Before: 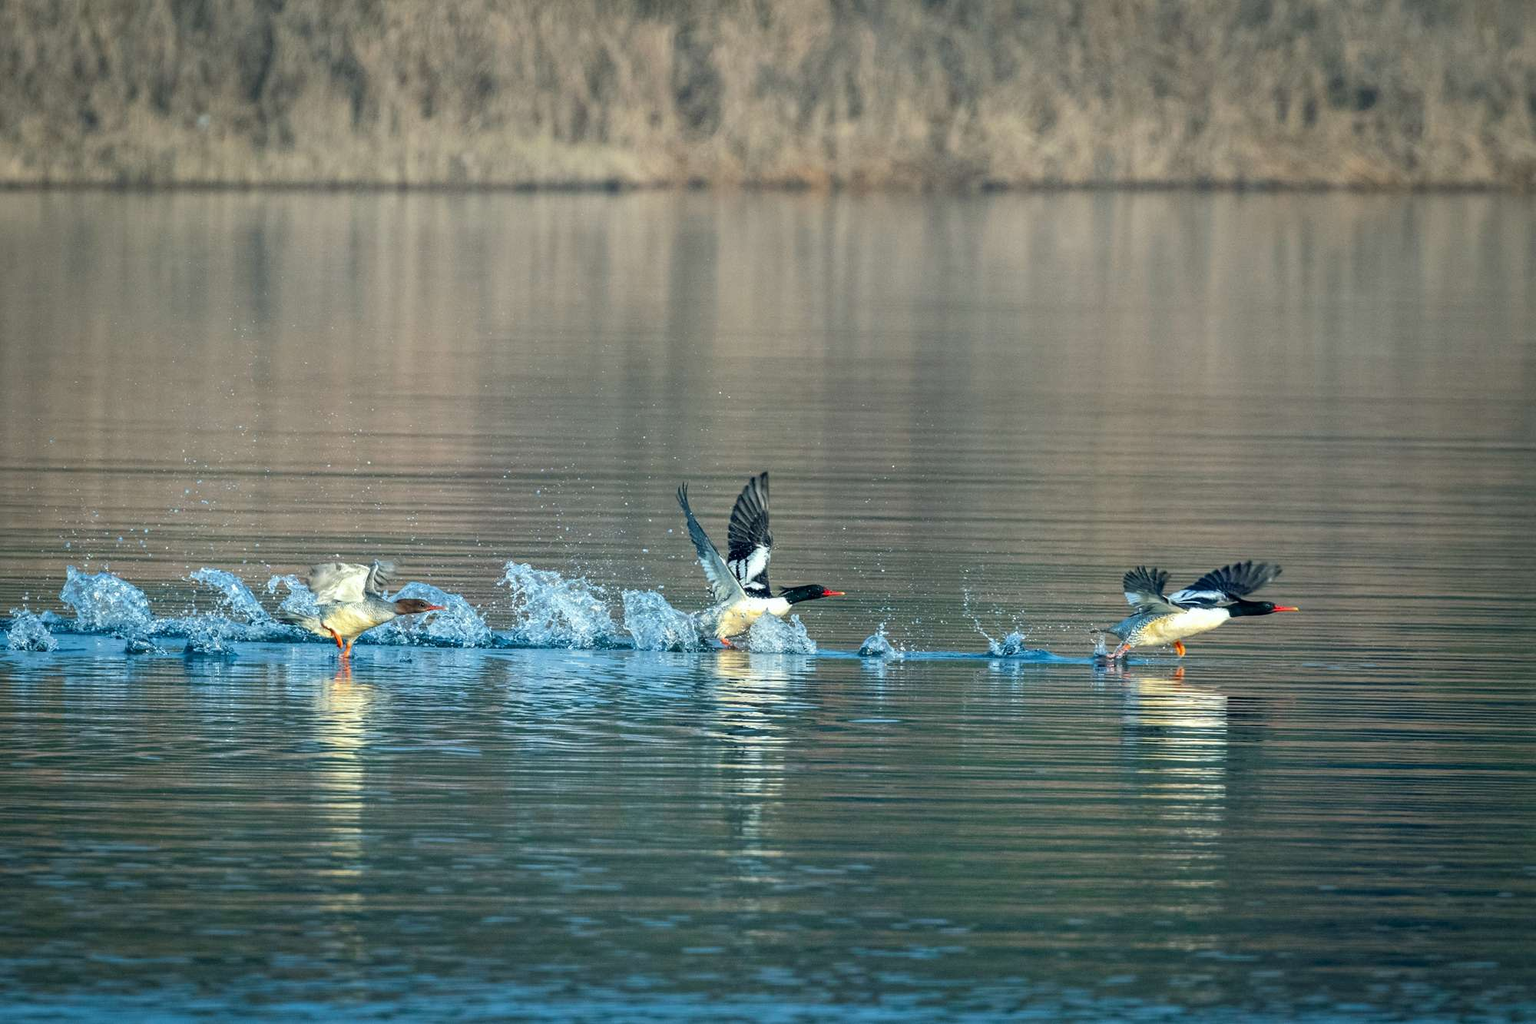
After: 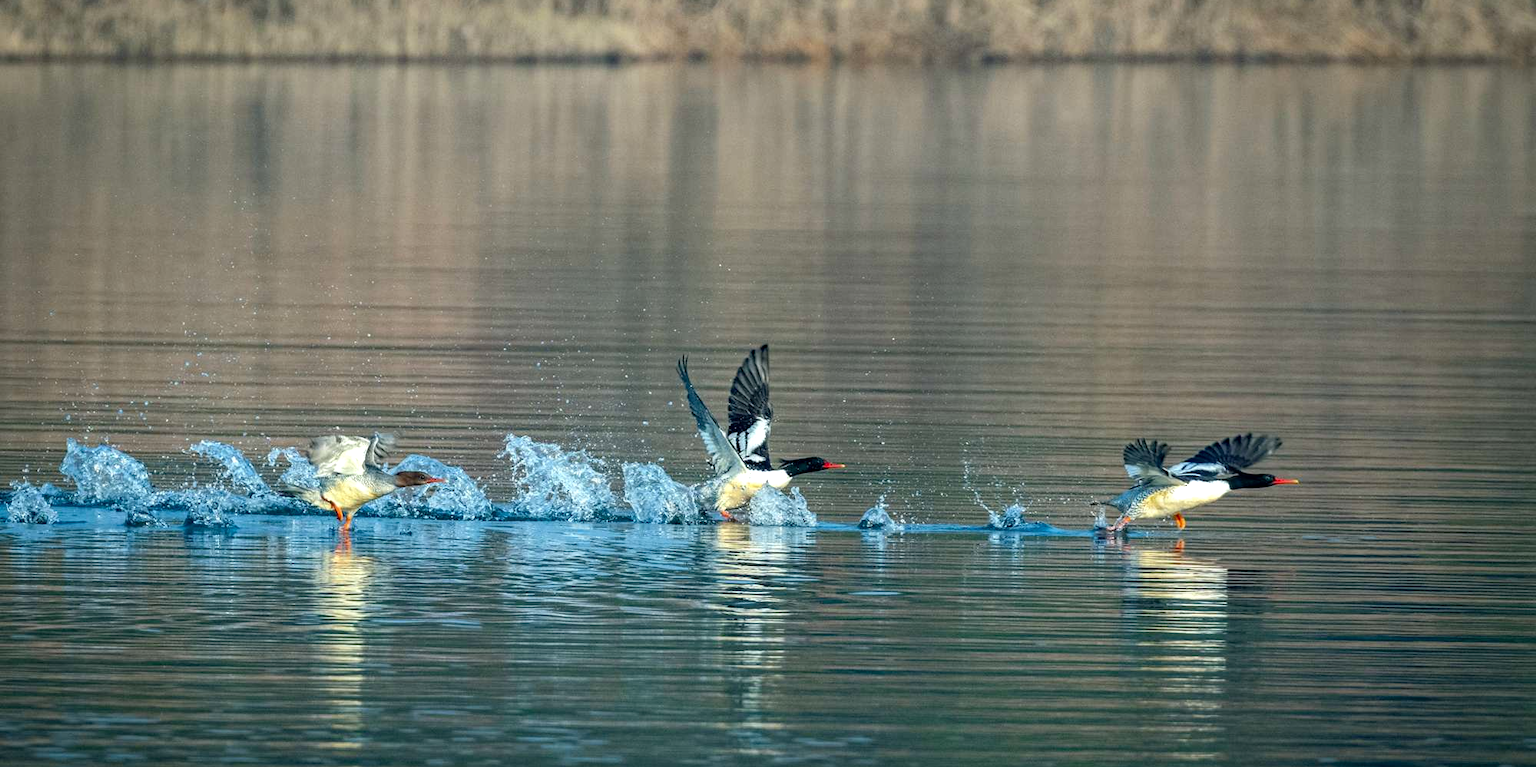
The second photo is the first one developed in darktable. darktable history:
crop and rotate: top 12.5%, bottom 12.5%
exposure: compensate highlight preservation false
haze removal: compatibility mode true, adaptive false
